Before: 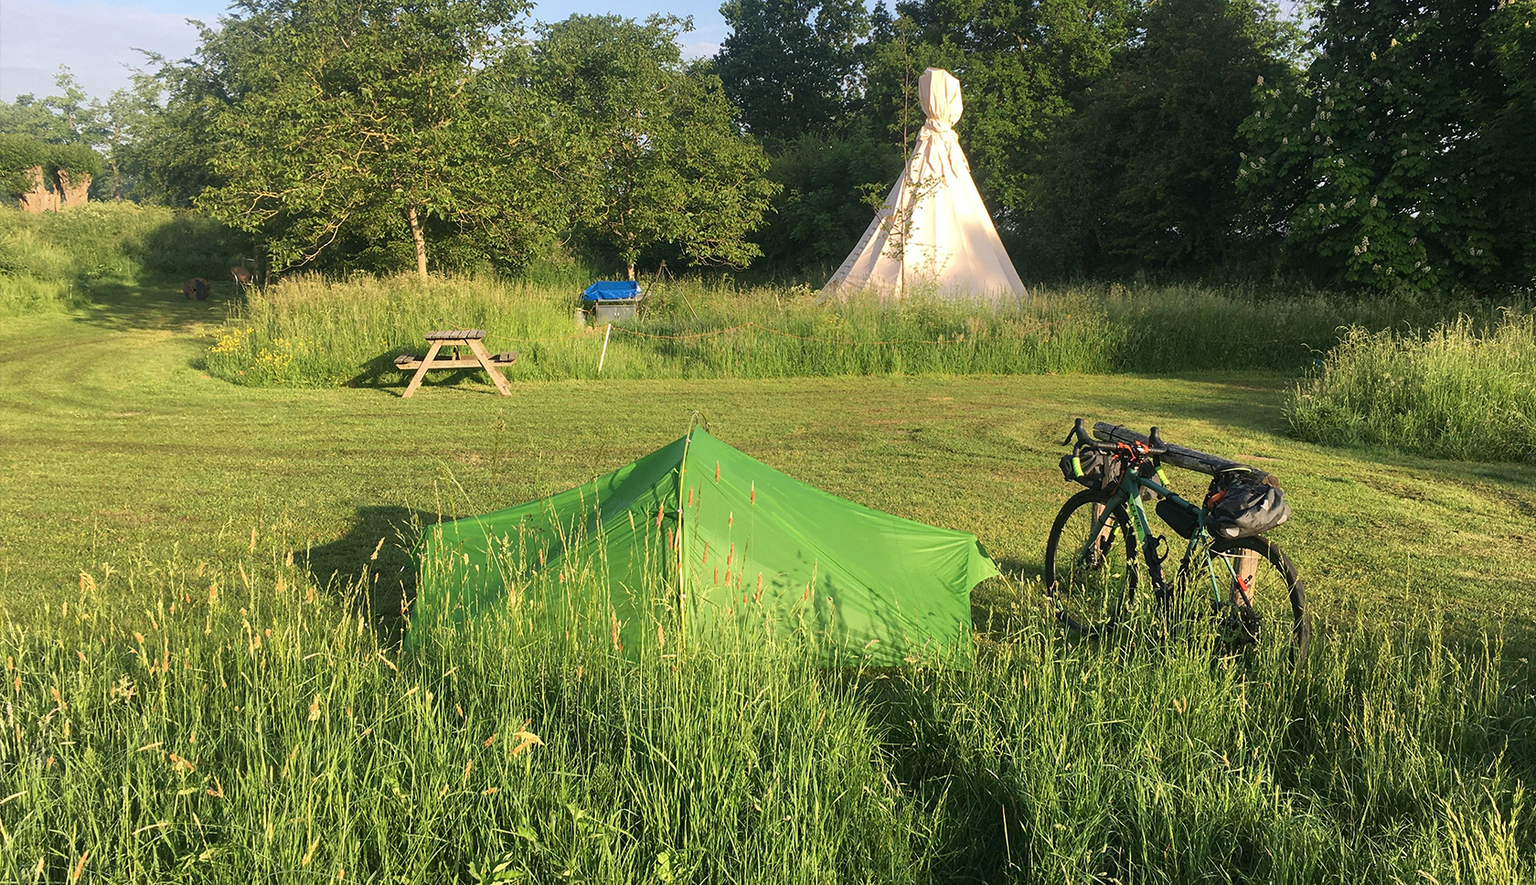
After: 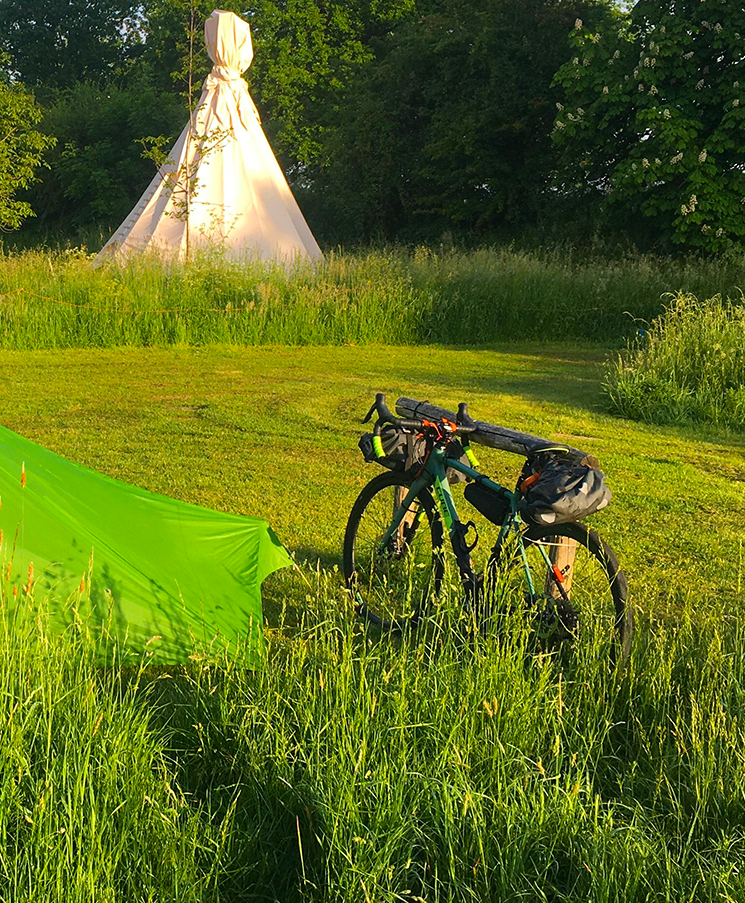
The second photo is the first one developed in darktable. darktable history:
crop: left 47.628%, top 6.643%, right 7.874%
color balance rgb: perceptual saturation grading › global saturation 30%, global vibrance 20%
